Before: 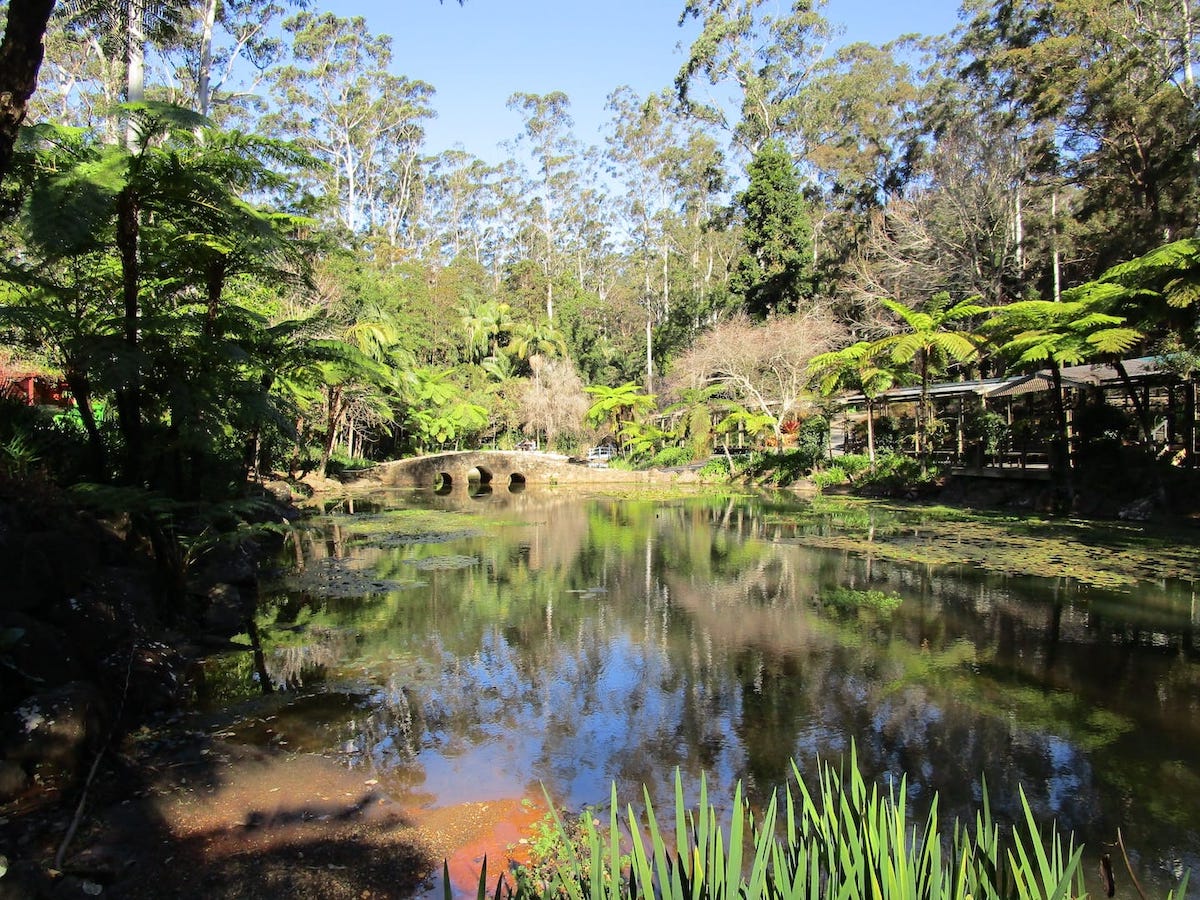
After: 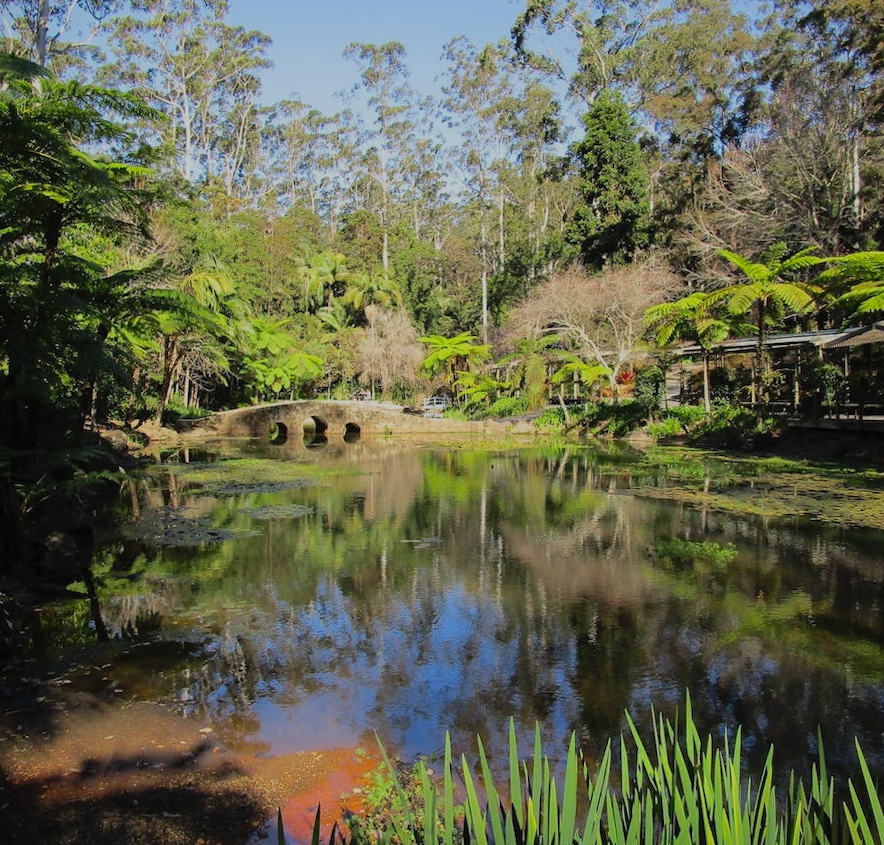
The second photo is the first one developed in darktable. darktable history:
exposure: exposure -1.468 EV, compensate highlight preservation false
contrast brightness saturation: contrast 0.24, brightness 0.26, saturation 0.39
vignetting: fall-off start 116.67%, fall-off radius 59.26%, brightness -0.31, saturation -0.056
crop and rotate: left 13.15%, top 5.251%, right 12.609%
rotate and perspective: rotation 0.192°, lens shift (horizontal) -0.015, crop left 0.005, crop right 0.996, crop top 0.006, crop bottom 0.99
